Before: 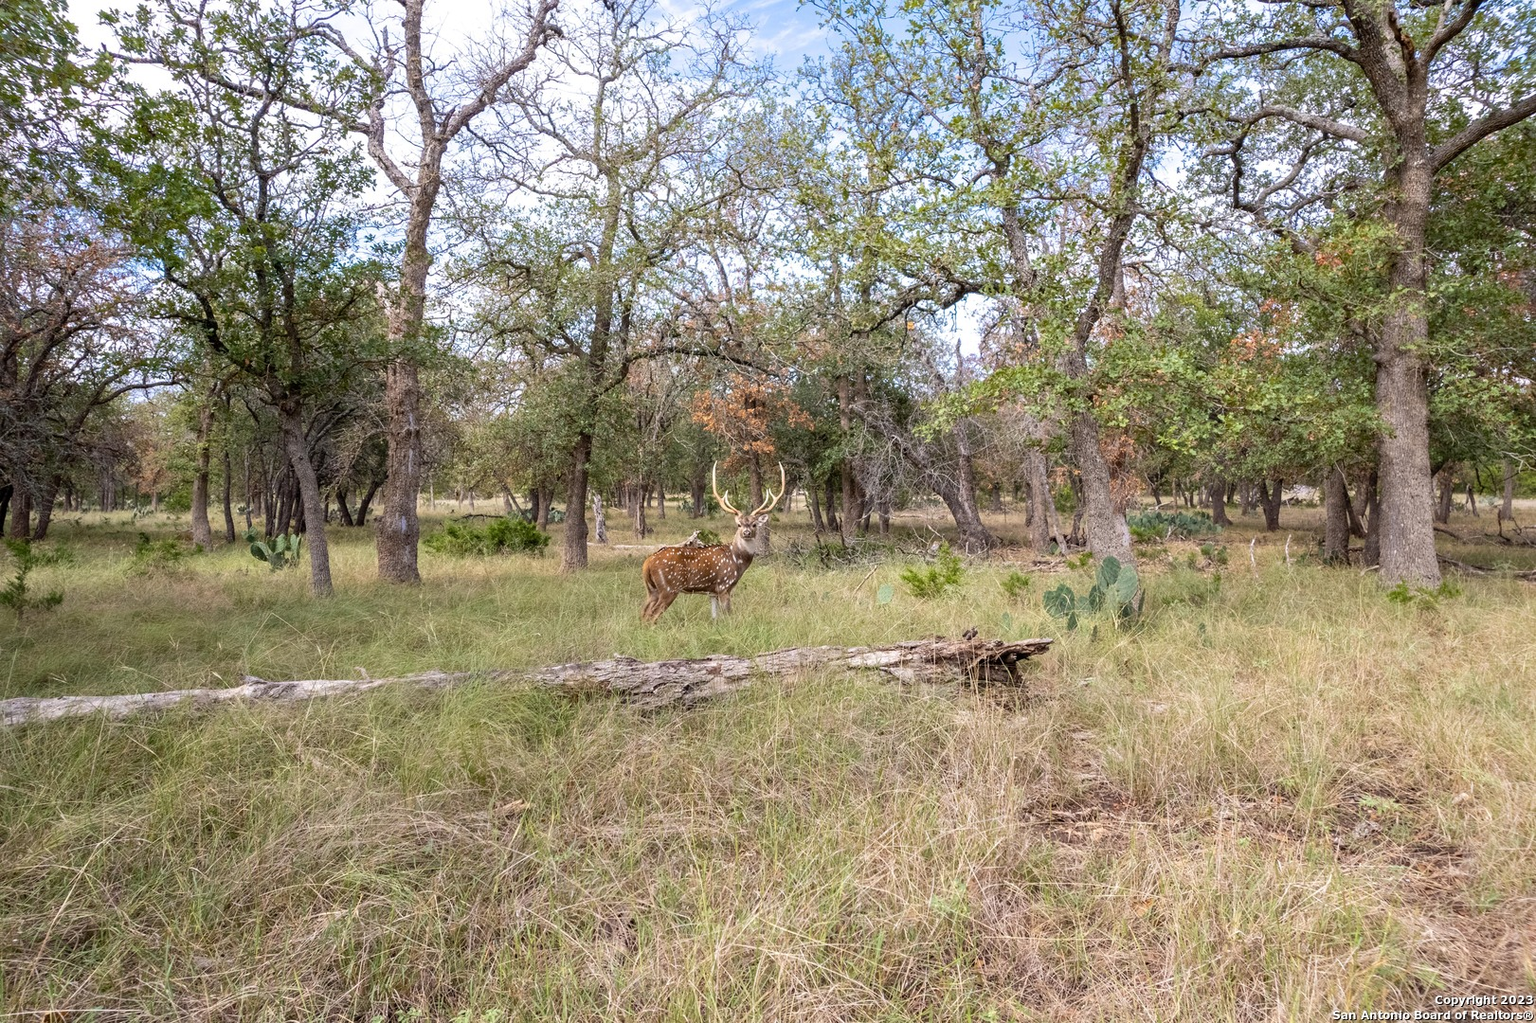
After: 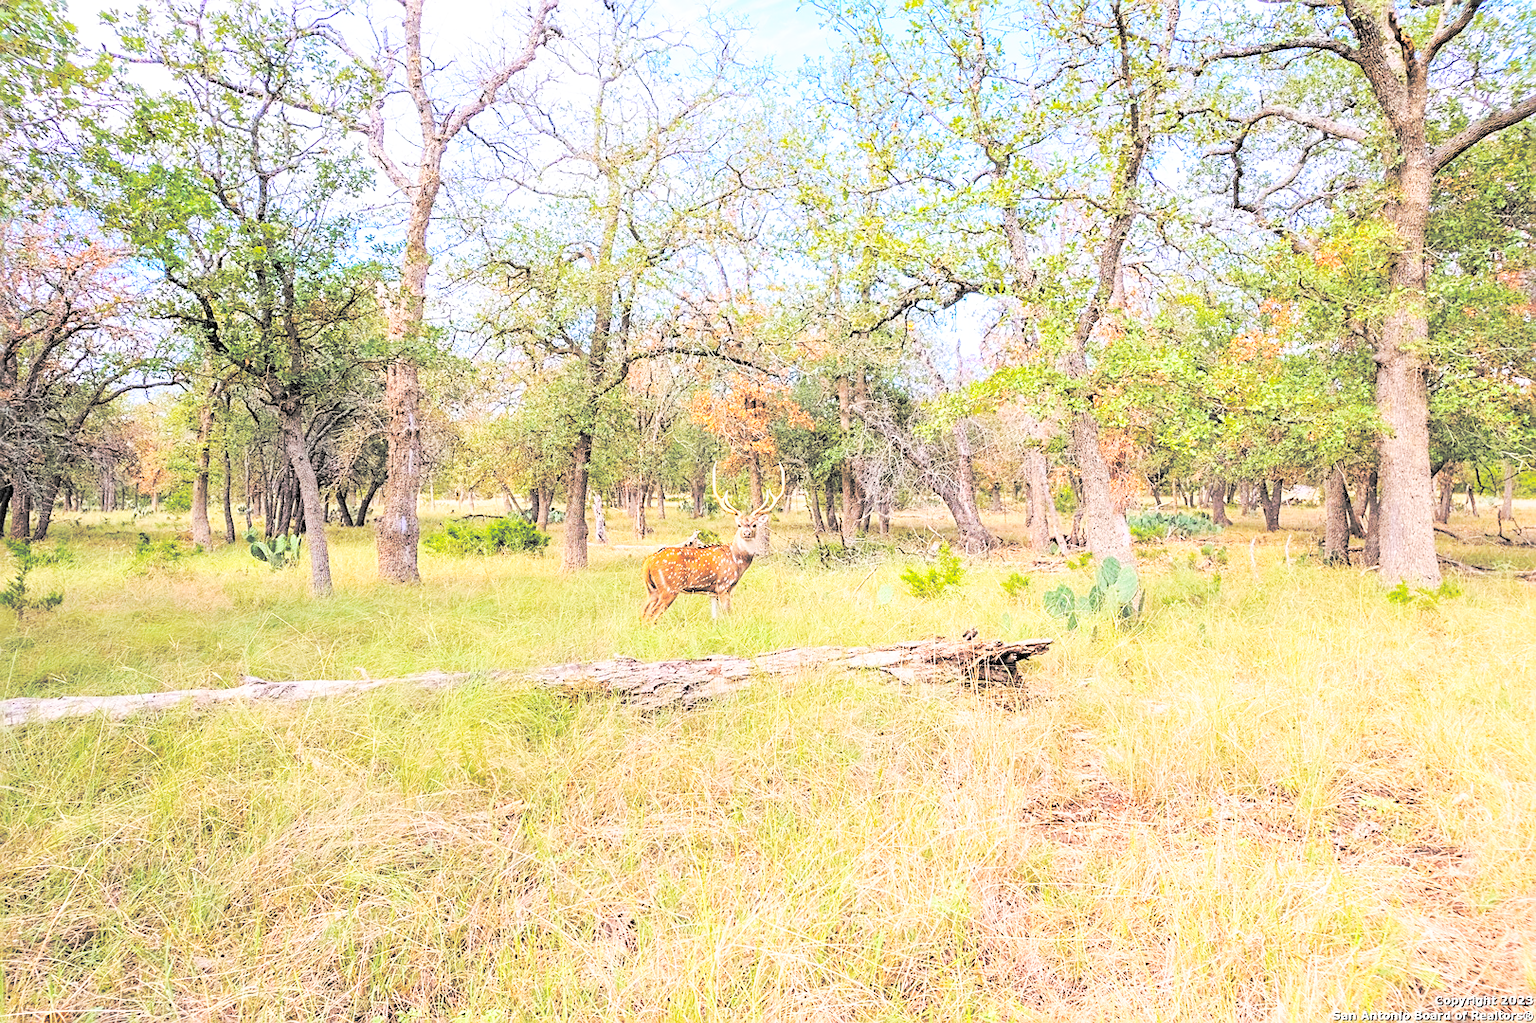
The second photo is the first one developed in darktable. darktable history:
sharpen: on, module defaults
contrast brightness saturation: brightness 0.98
color balance rgb: power › luminance -3.675%, power › hue 138.97°, perceptual saturation grading › global saturation 29.798%
base curve: curves: ch0 [(0, 0) (0.04, 0.03) (0.133, 0.232) (0.448, 0.748) (0.843, 0.968) (1, 1)], preserve colors none
